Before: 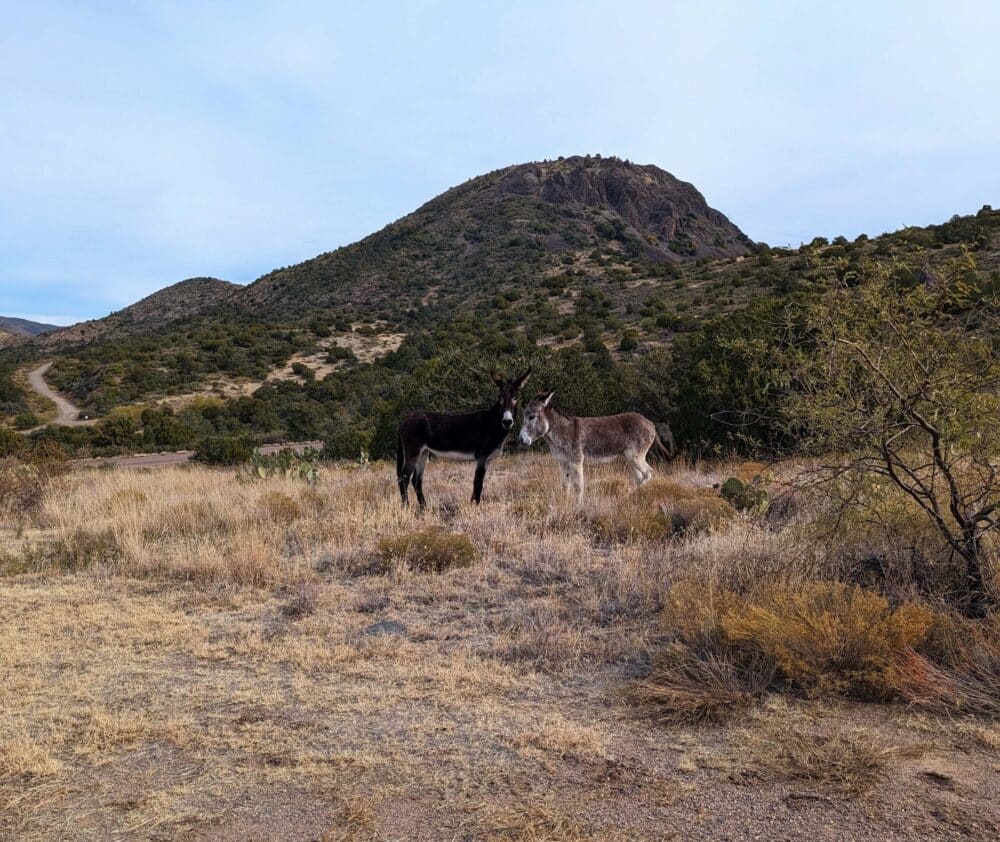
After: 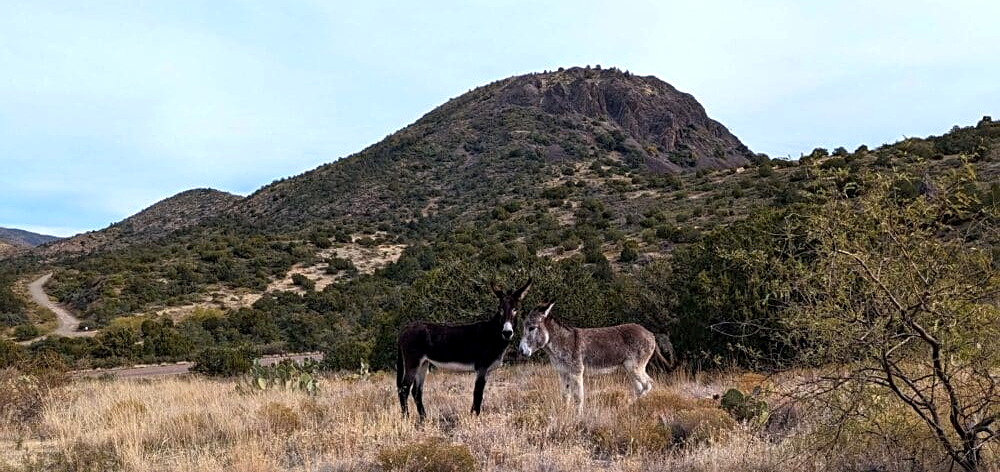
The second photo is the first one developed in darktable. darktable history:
sharpen: radius 2.529, amount 0.323
exposure: black level correction 0.001, exposure 0.3 EV, compensate highlight preservation false
crop and rotate: top 10.605%, bottom 33.274%
